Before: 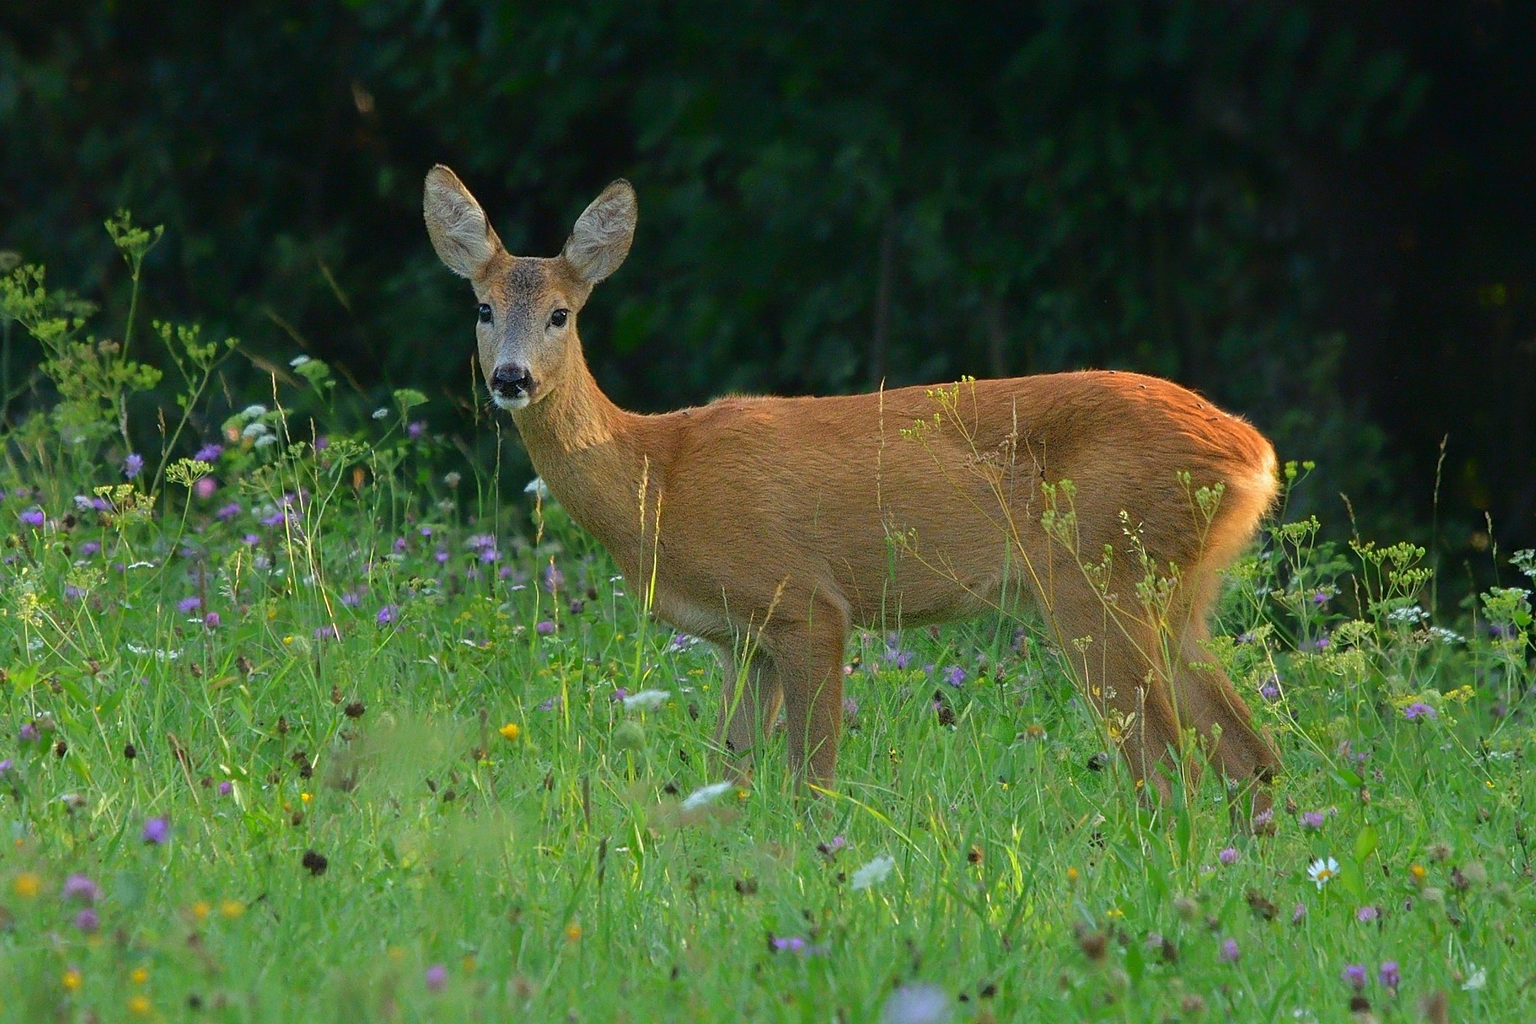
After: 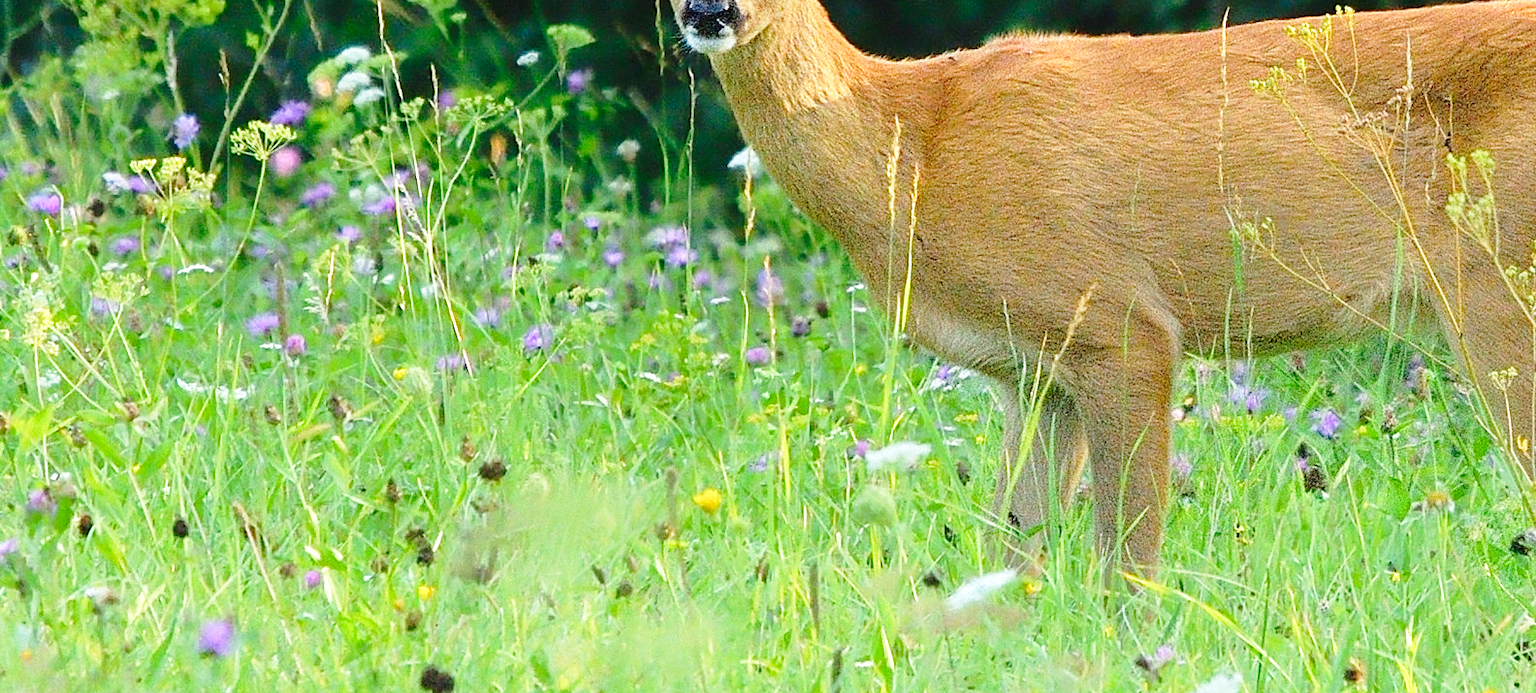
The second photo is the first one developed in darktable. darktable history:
exposure: exposure 0.569 EV, compensate highlight preservation false
base curve: curves: ch0 [(0, 0) (0.028, 0.03) (0.121, 0.232) (0.46, 0.748) (0.859, 0.968) (1, 1)], preserve colors none
crop: top 36.266%, right 27.976%, bottom 14.946%
